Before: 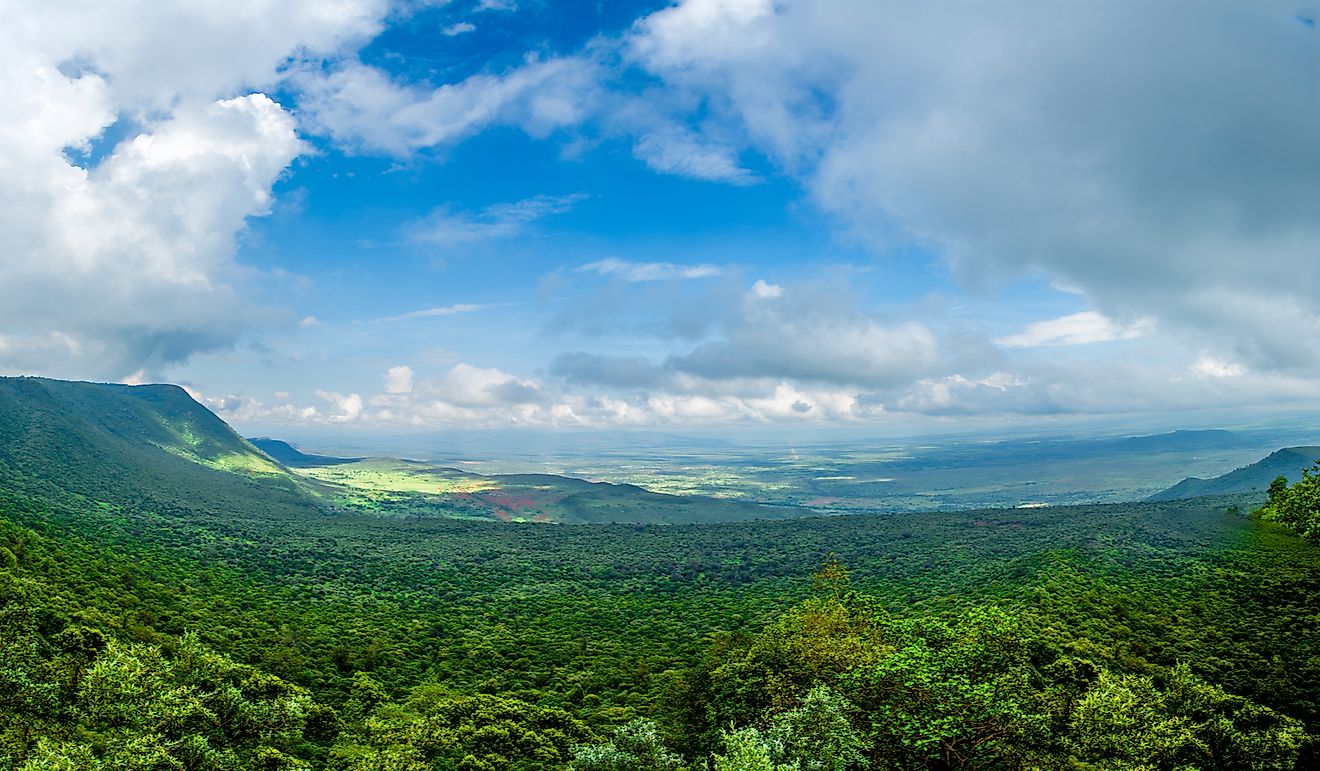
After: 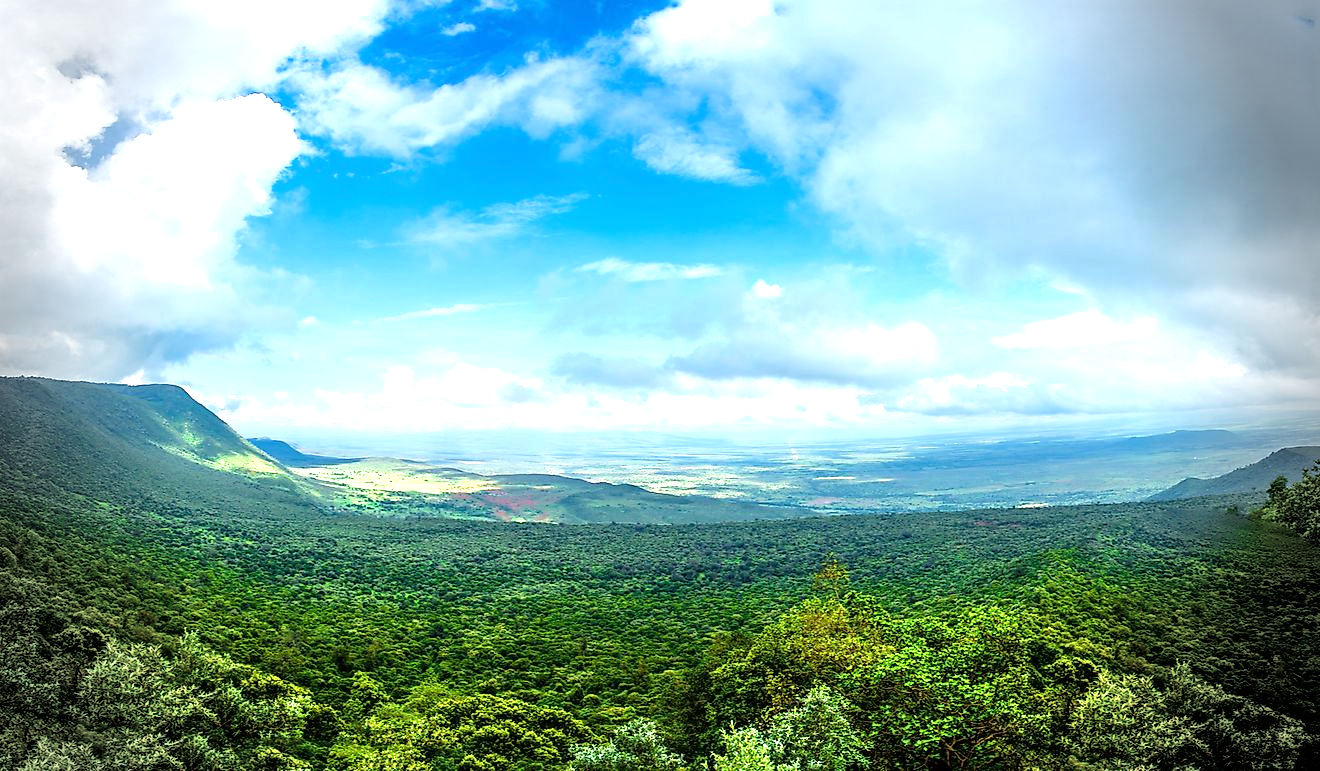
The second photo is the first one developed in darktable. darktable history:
exposure: exposure 0.666 EV, compensate exposure bias true, compensate highlight preservation false
tone equalizer: -8 EV -0.394 EV, -7 EV -0.407 EV, -6 EV -0.305 EV, -5 EV -0.212 EV, -3 EV 0.236 EV, -2 EV 0.341 EV, -1 EV 0.365 EV, +0 EV 0.4 EV, smoothing diameter 2.09%, edges refinement/feathering 23.61, mask exposure compensation -1.57 EV, filter diffusion 5
vignetting: fall-off start 75.99%, fall-off radius 27.44%, width/height ratio 0.968
